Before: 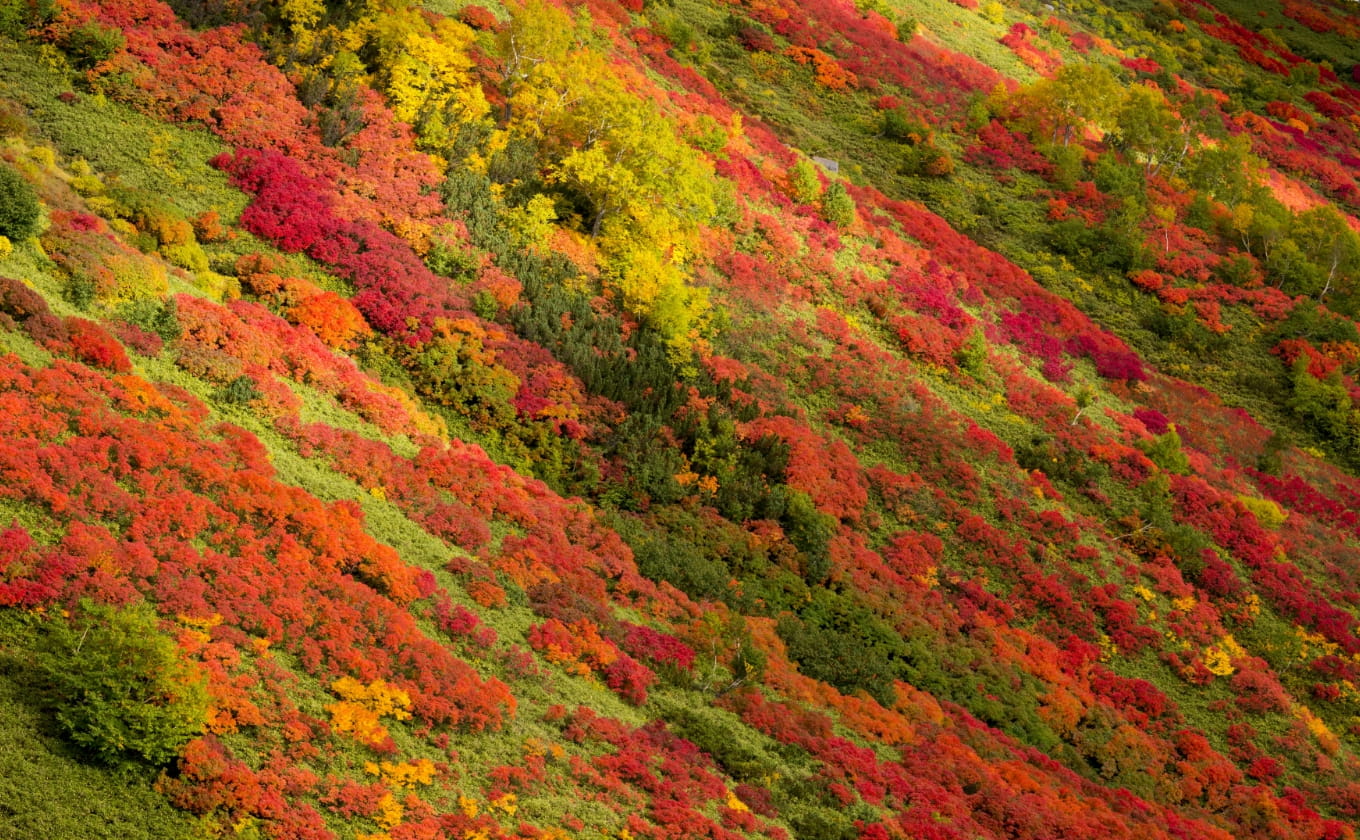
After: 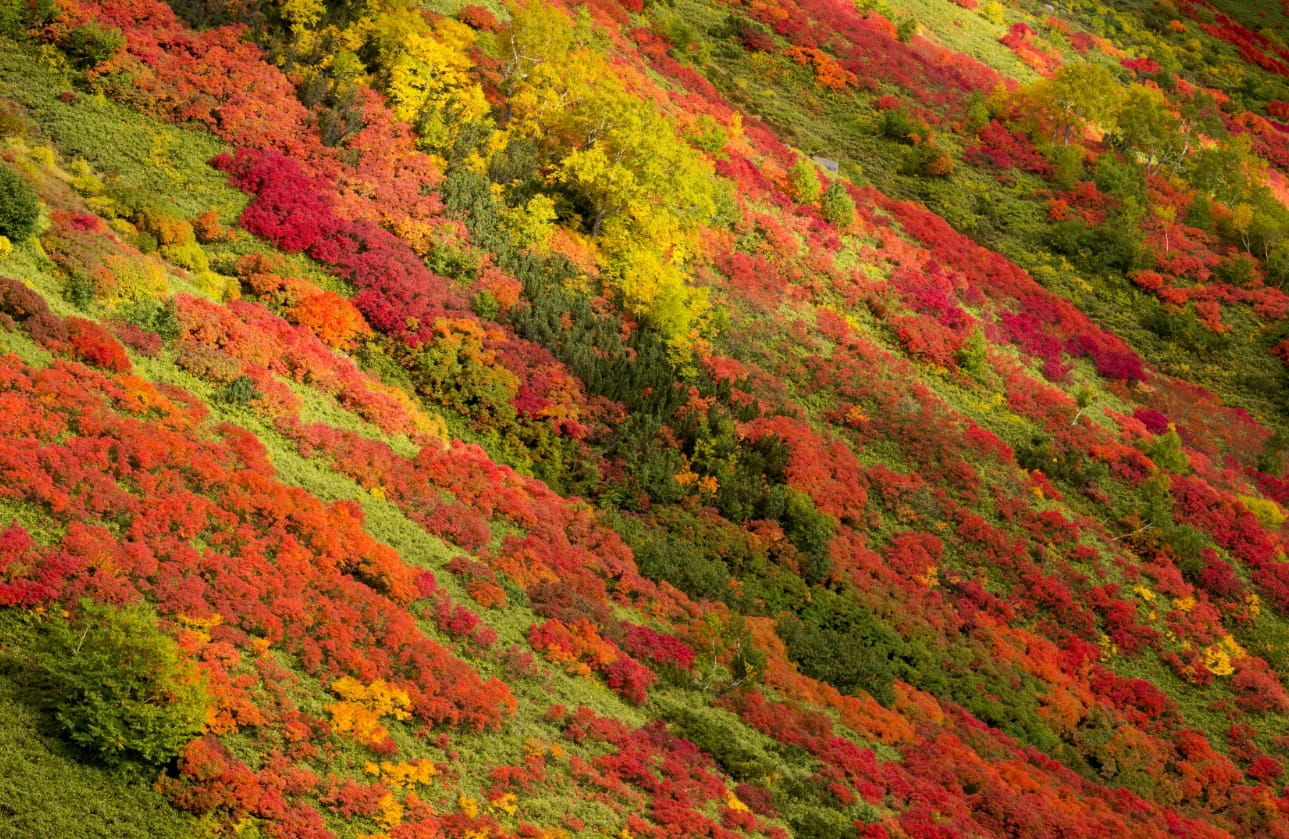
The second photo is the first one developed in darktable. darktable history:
exposure: exposure 0.014 EV, compensate highlight preservation false
crop and rotate: right 5.167%
